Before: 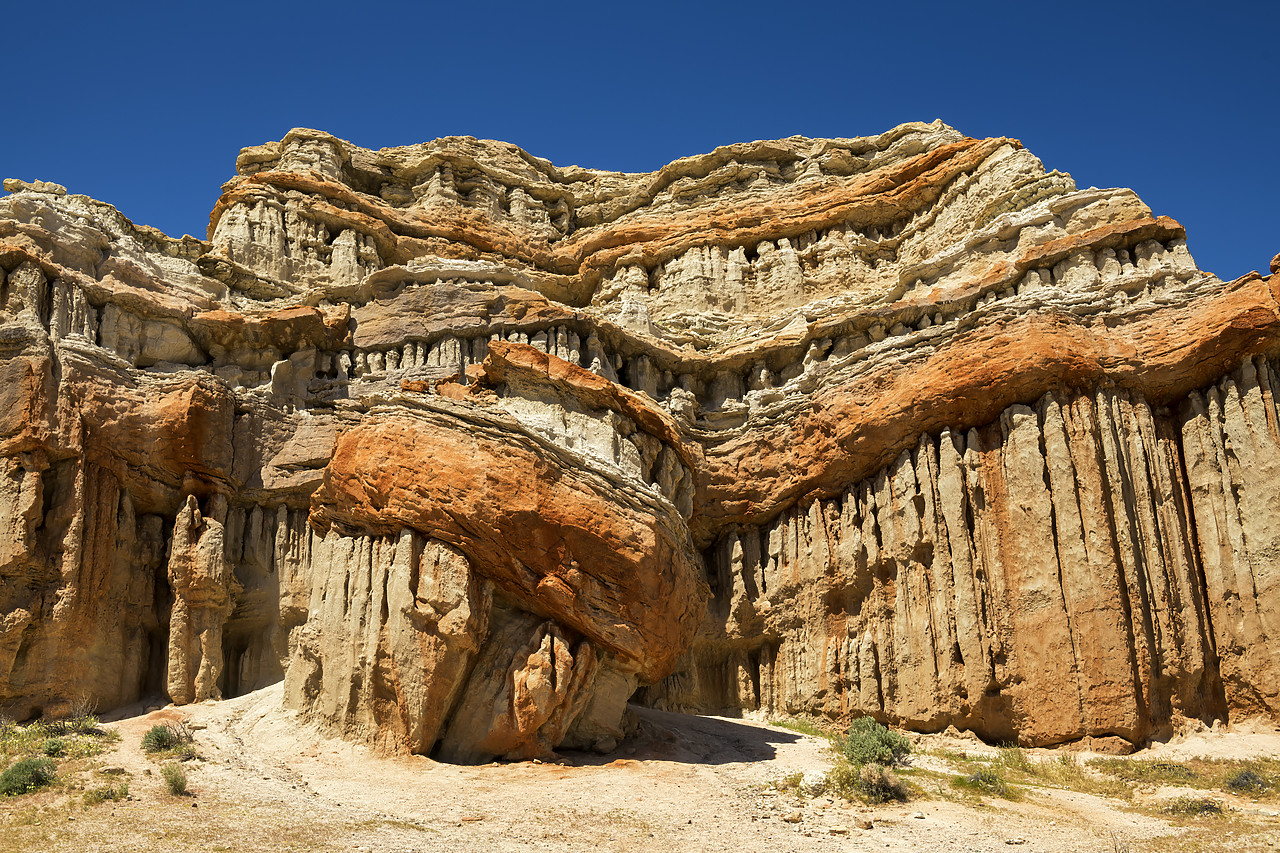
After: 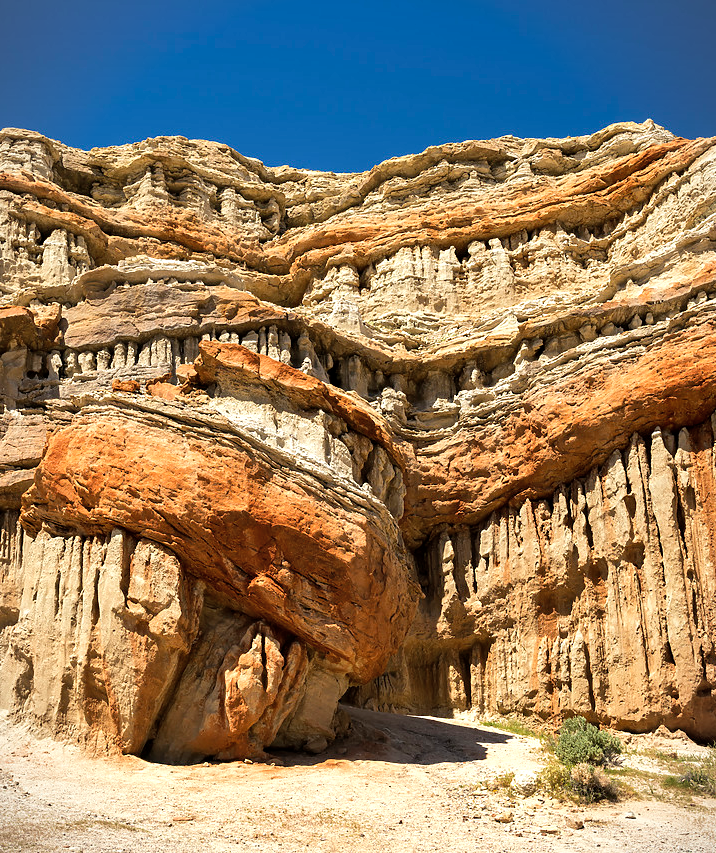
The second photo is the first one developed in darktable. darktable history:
crop and rotate: left 22.647%, right 21.365%
shadows and highlights: radius 112.83, shadows 51.09, white point adjustment 9.01, highlights -3.2, highlights color adjustment 40.48%, soften with gaussian
vignetting: fall-off start 100.53%, fall-off radius 65.28%, automatic ratio true, unbound false
